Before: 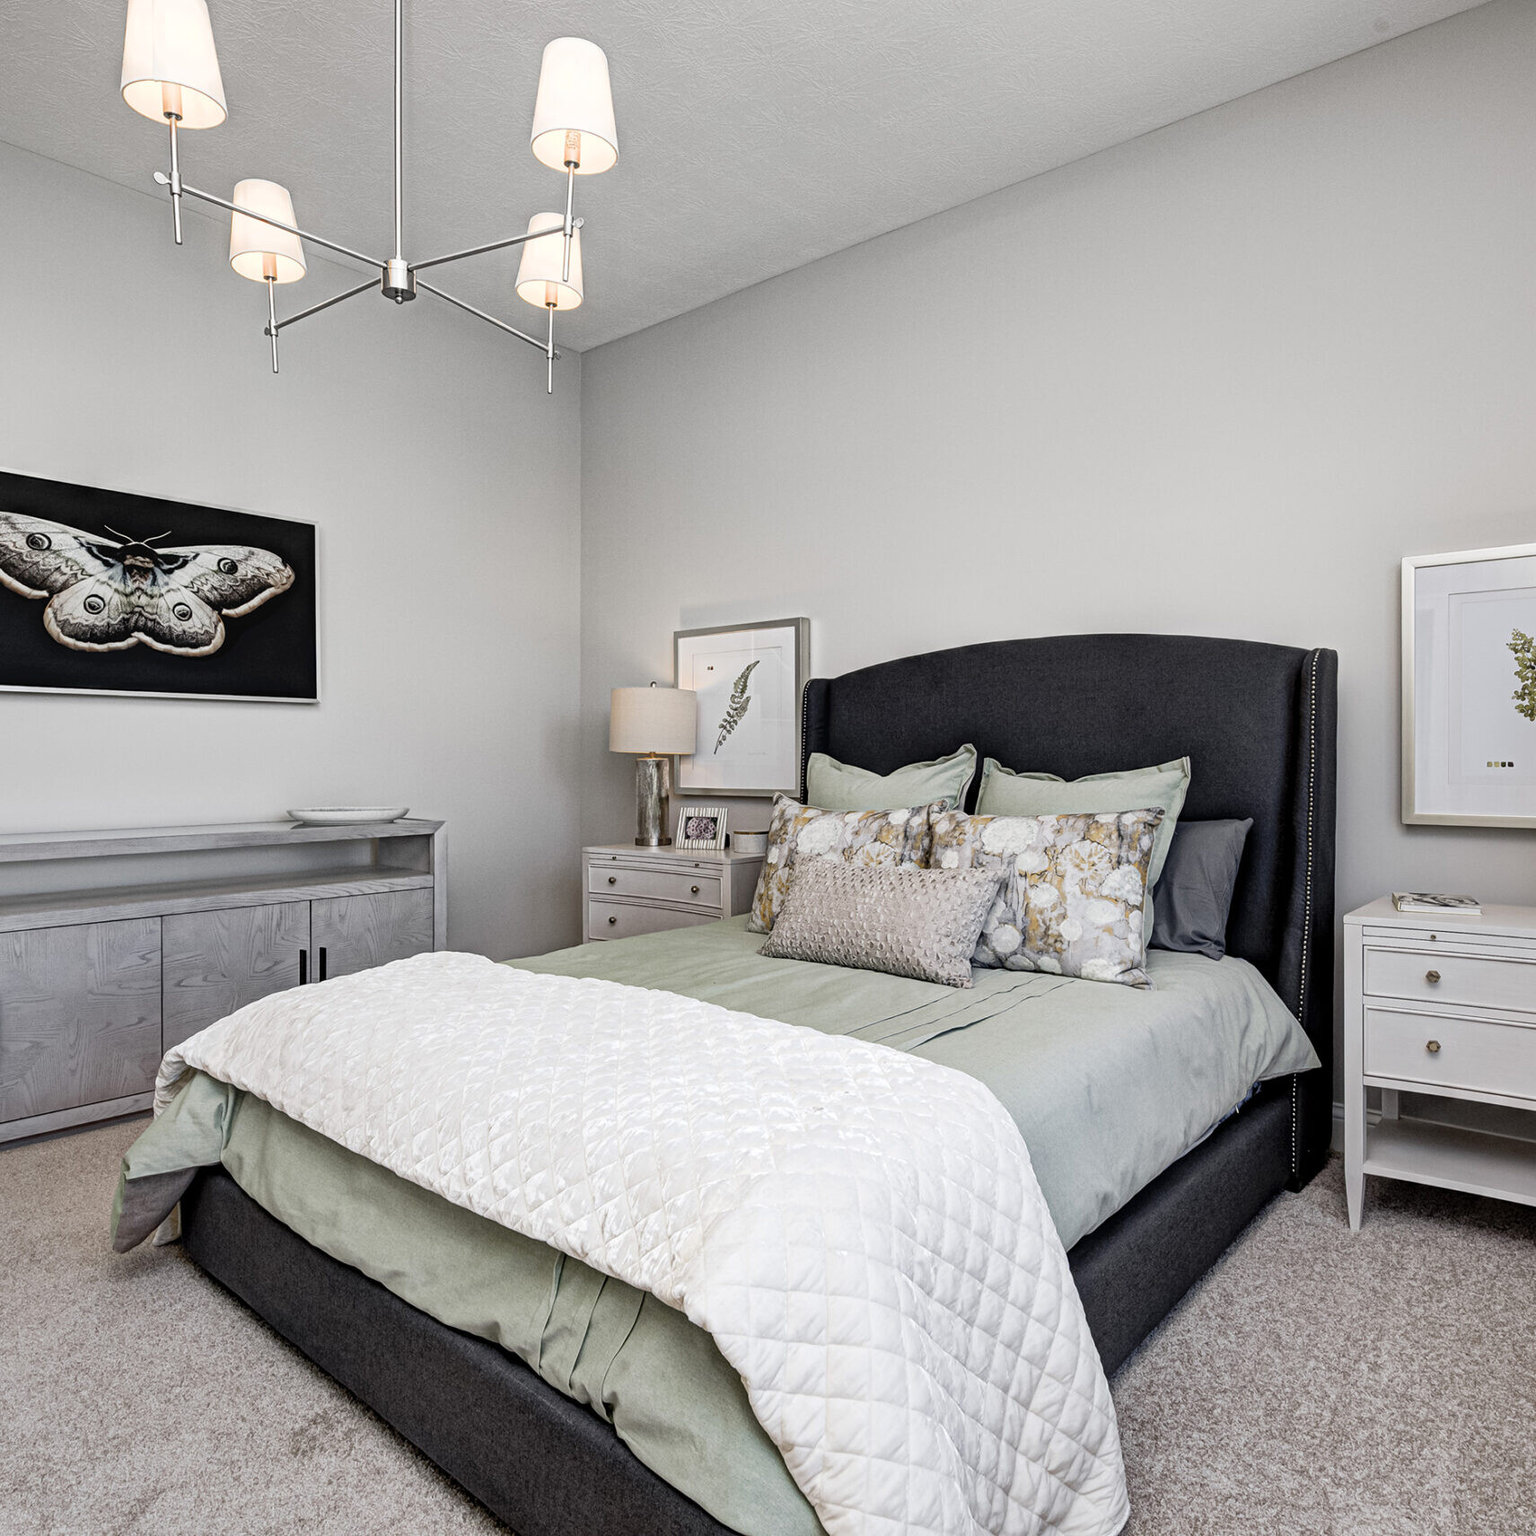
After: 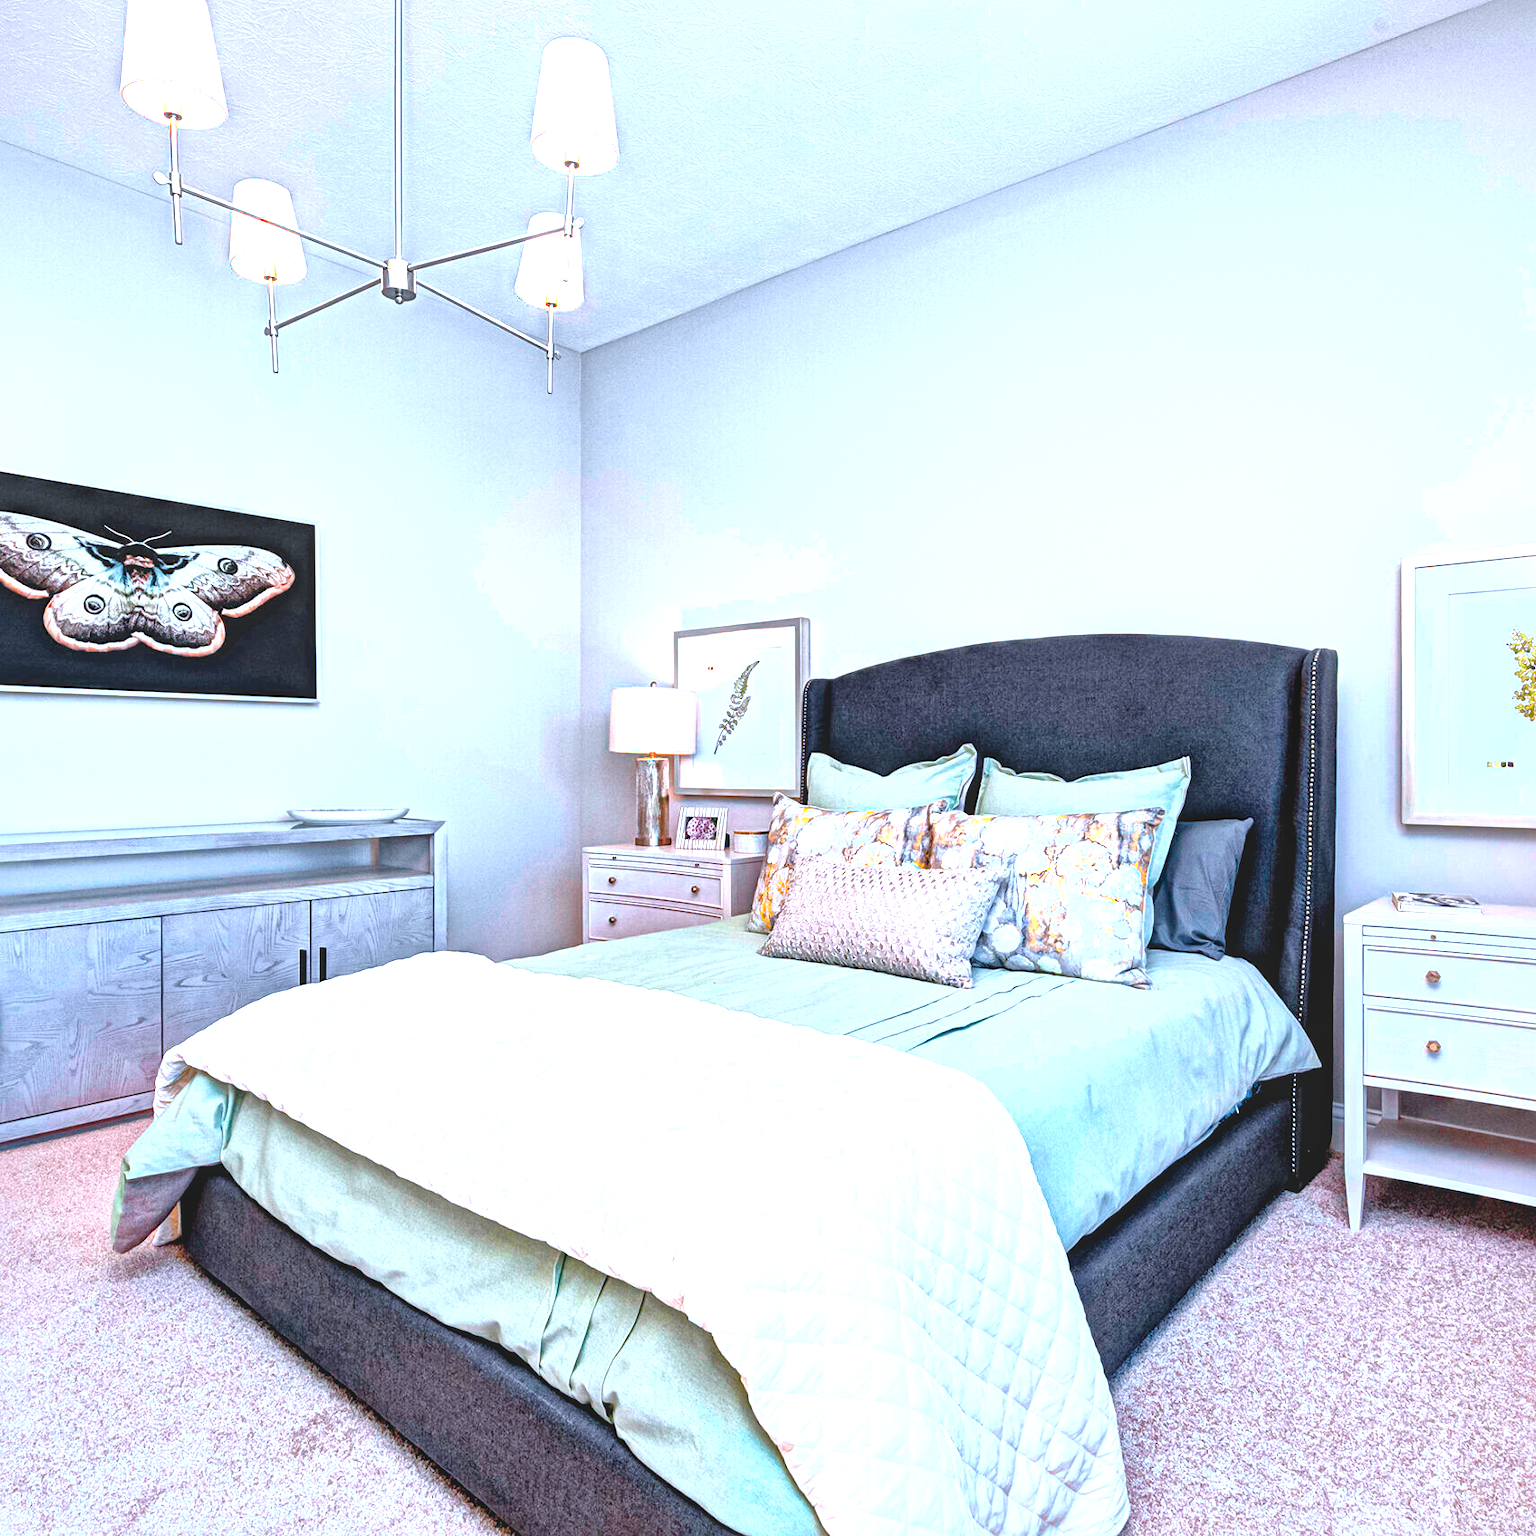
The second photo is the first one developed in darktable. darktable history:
contrast brightness saturation: contrast -0.28
local contrast: mode bilateral grid, contrast 20, coarseness 19, detail 163%, midtone range 0.2
color calibration: output R [1.422, -0.35, -0.252, 0], output G [-0.238, 1.259, -0.084, 0], output B [-0.081, -0.196, 1.58, 0], output brightness [0.49, 0.671, -0.57, 0], illuminant same as pipeline (D50), adaptation none (bypass), saturation algorithm version 1 (2020)
exposure: black level correction 0, exposure 1.45 EV, compensate exposure bias true, compensate highlight preservation false
